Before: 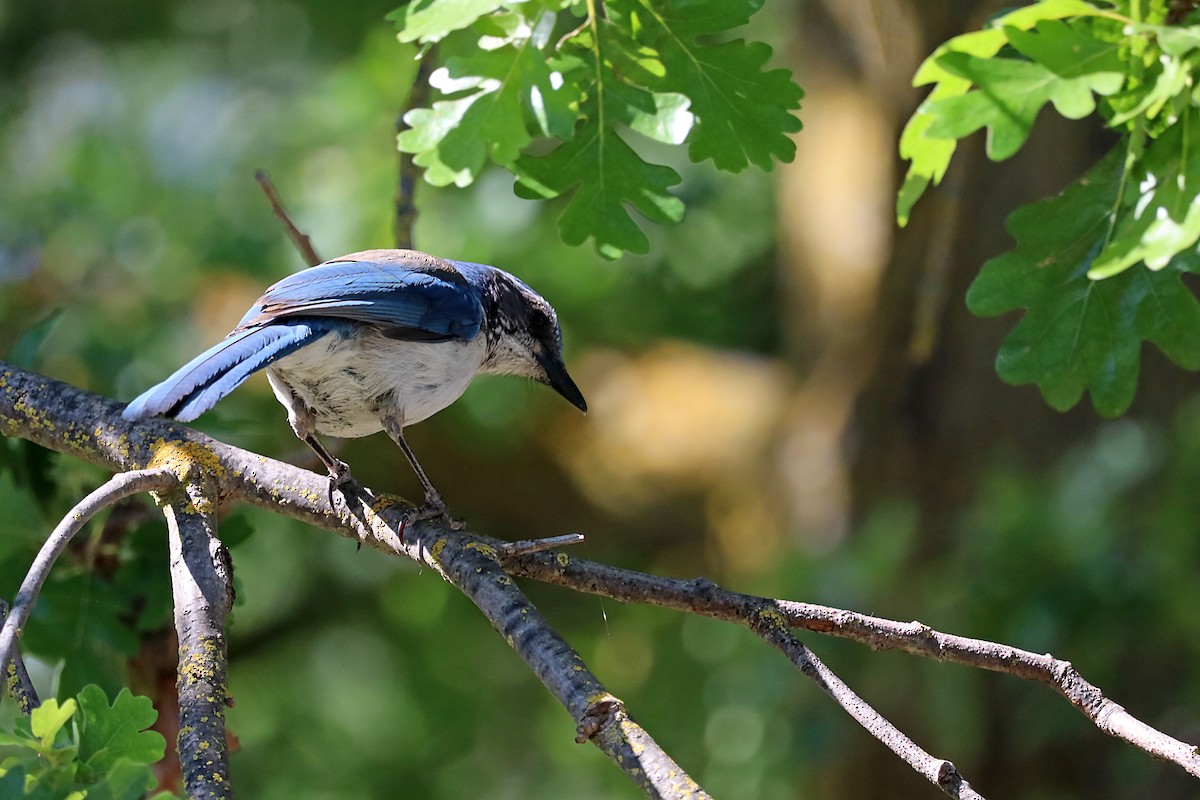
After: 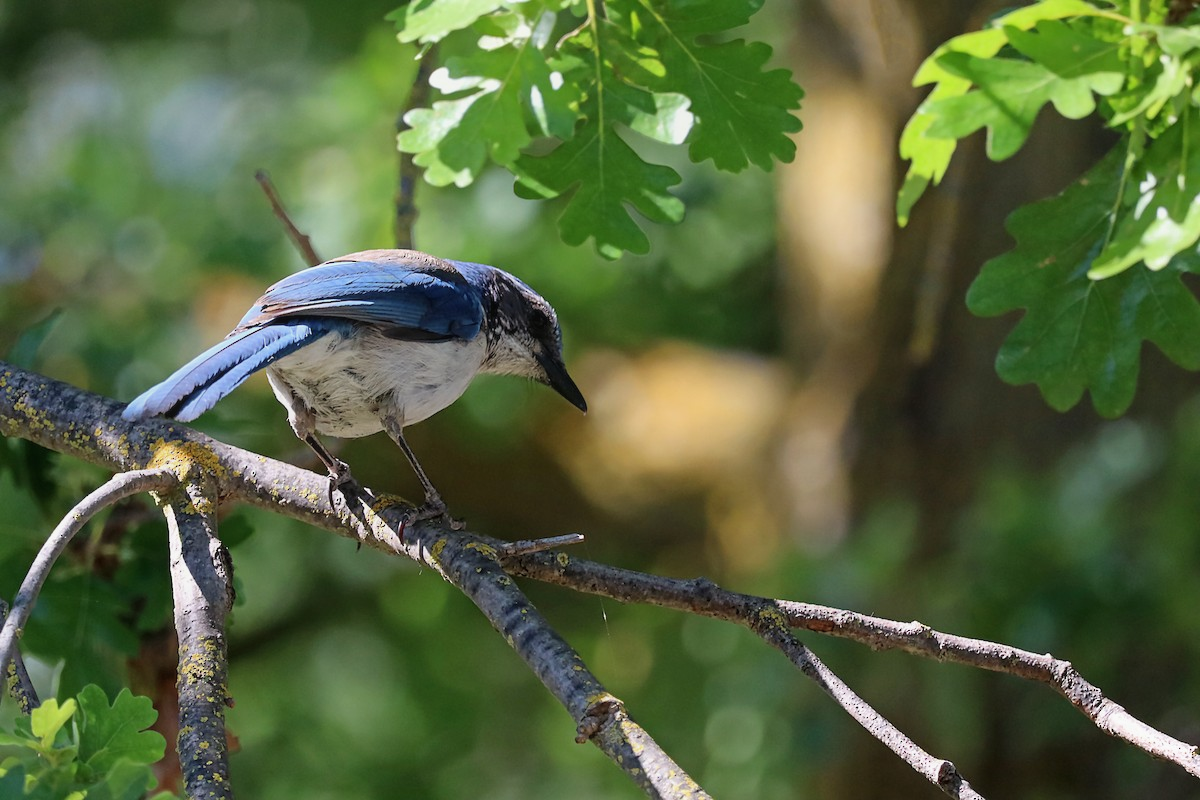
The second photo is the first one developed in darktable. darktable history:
contrast equalizer: octaves 7, y [[0.6 ×6], [0.55 ×6], [0 ×6], [0 ×6], [0 ×6]], mix -0.3
local contrast: highlights 100%, shadows 100%, detail 120%, midtone range 0.2
exposure: exposure -0.05 EV
